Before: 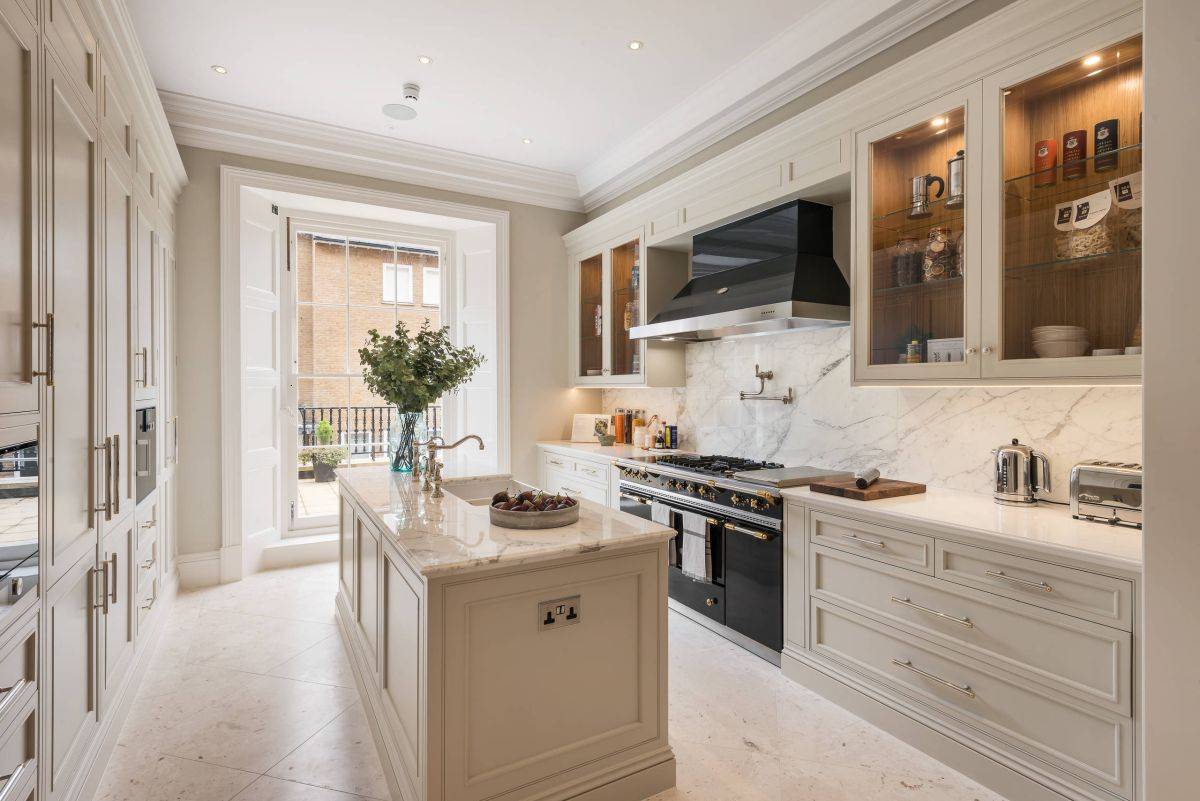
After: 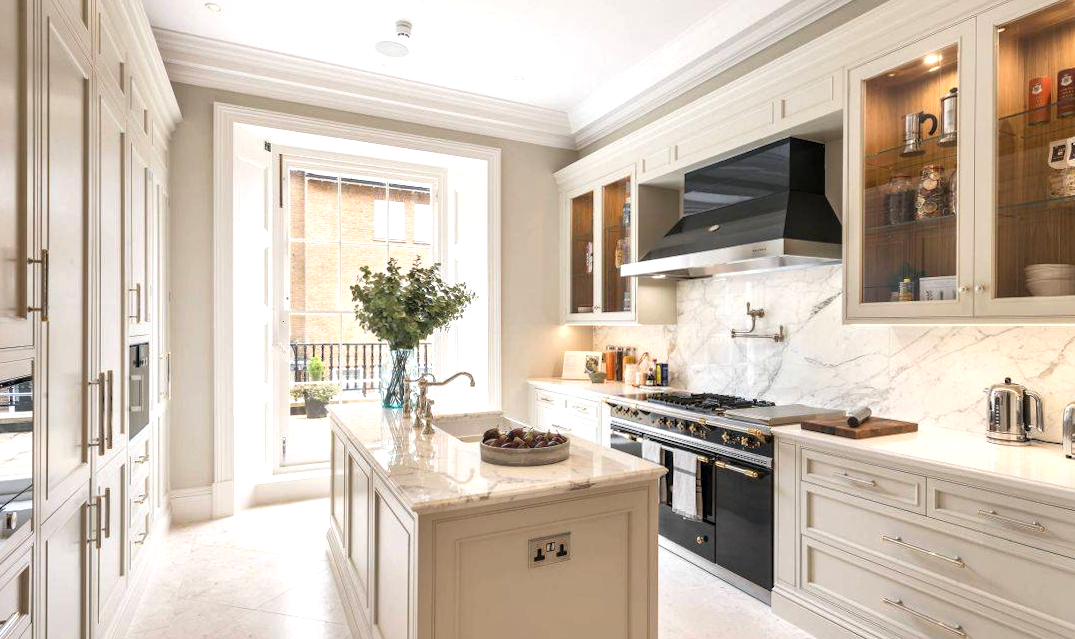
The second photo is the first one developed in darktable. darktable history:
local contrast: mode bilateral grid, contrast 20, coarseness 50, detail 120%, midtone range 0.2
crop: top 7.49%, right 9.717%, bottom 11.943%
rotate and perspective: rotation 0.192°, lens shift (horizontal) -0.015, crop left 0.005, crop right 0.996, crop top 0.006, crop bottom 0.99
exposure: black level correction 0, exposure 0.5 EV, compensate highlight preservation false
